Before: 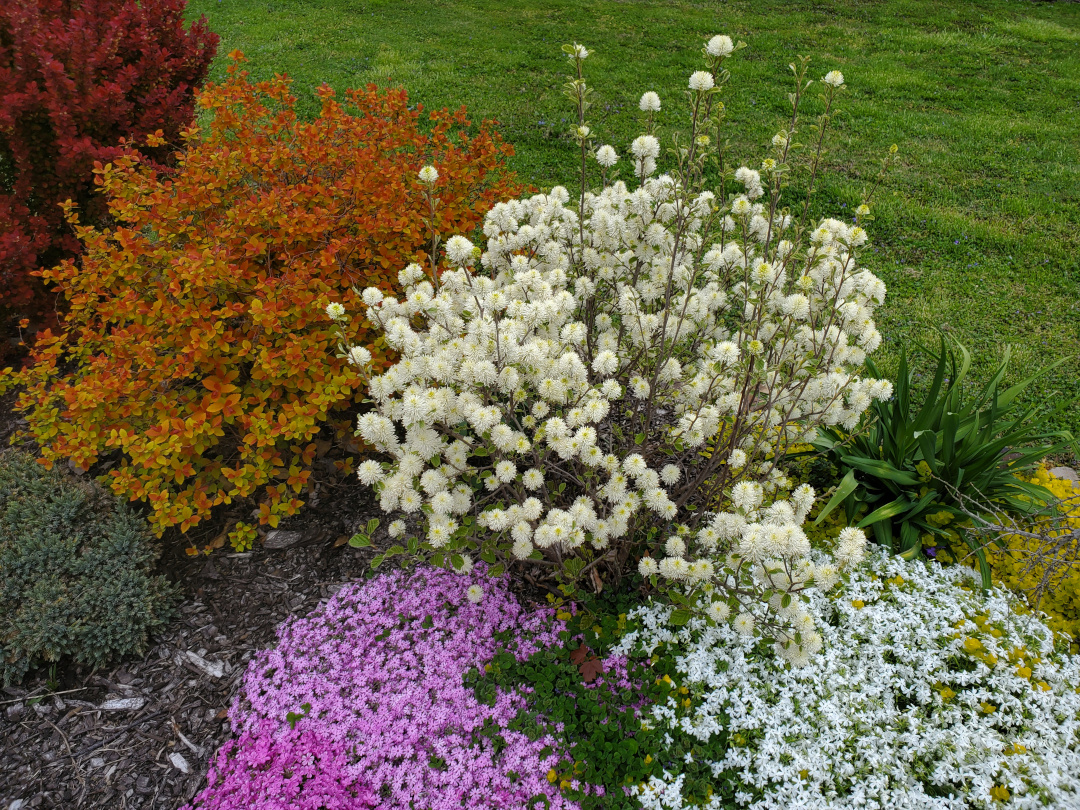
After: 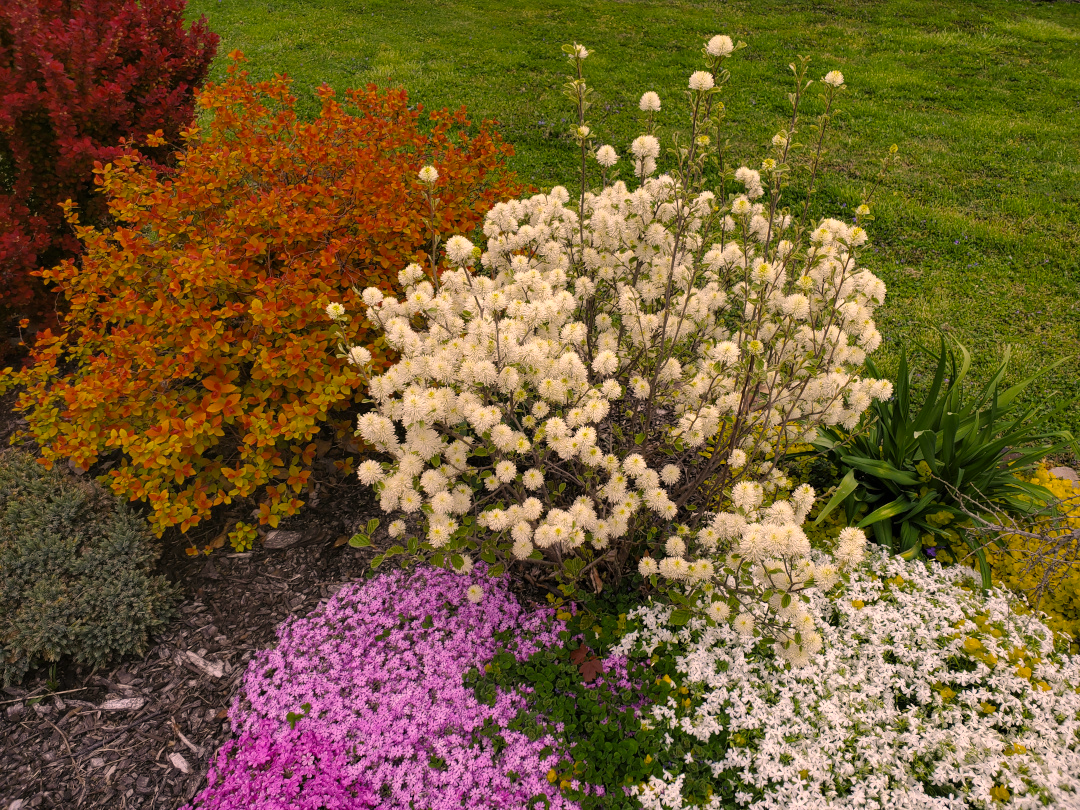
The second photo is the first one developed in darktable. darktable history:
color correction: highlights a* 17.62, highlights b* 18.83
